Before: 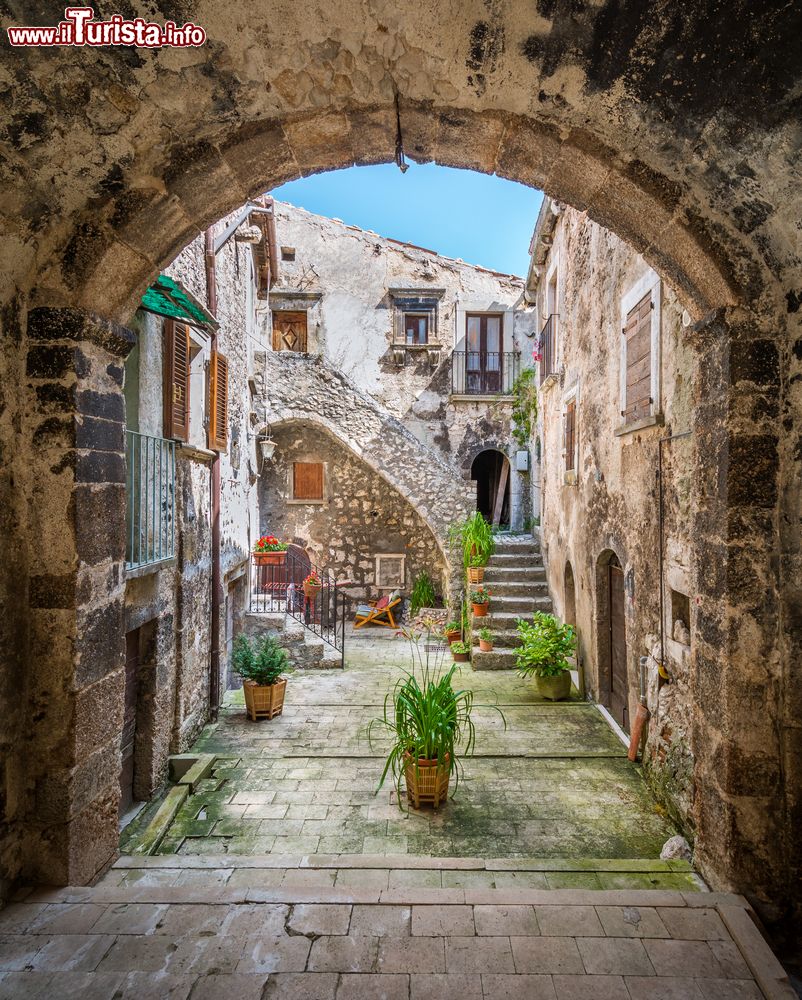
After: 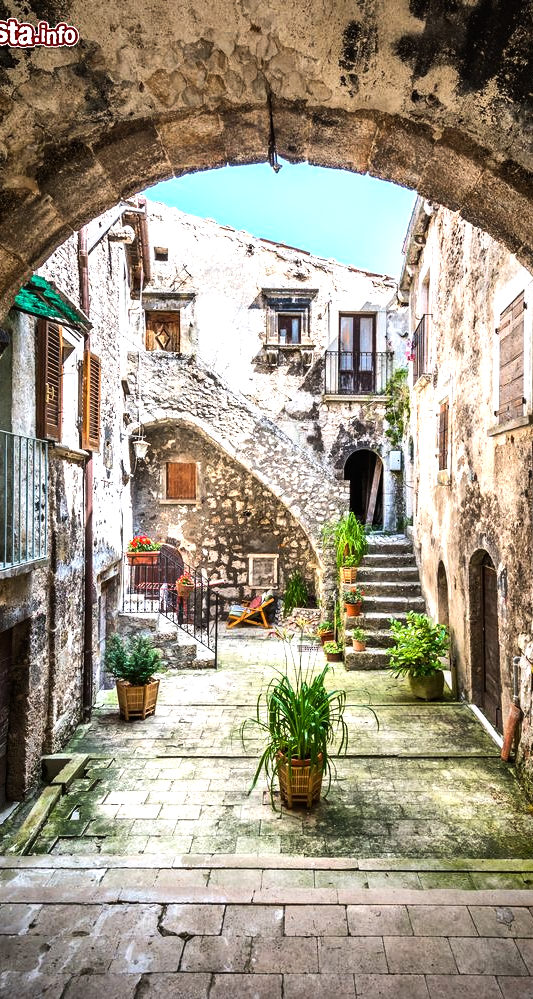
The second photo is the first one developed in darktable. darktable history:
crop and rotate: left 15.844%, right 17.585%
tone equalizer: -8 EV -1.08 EV, -7 EV -0.992 EV, -6 EV -0.854 EV, -5 EV -0.604 EV, -3 EV 0.609 EV, -2 EV 0.878 EV, -1 EV 1.01 EV, +0 EV 1.08 EV, edges refinement/feathering 500, mask exposure compensation -1.57 EV, preserve details no
